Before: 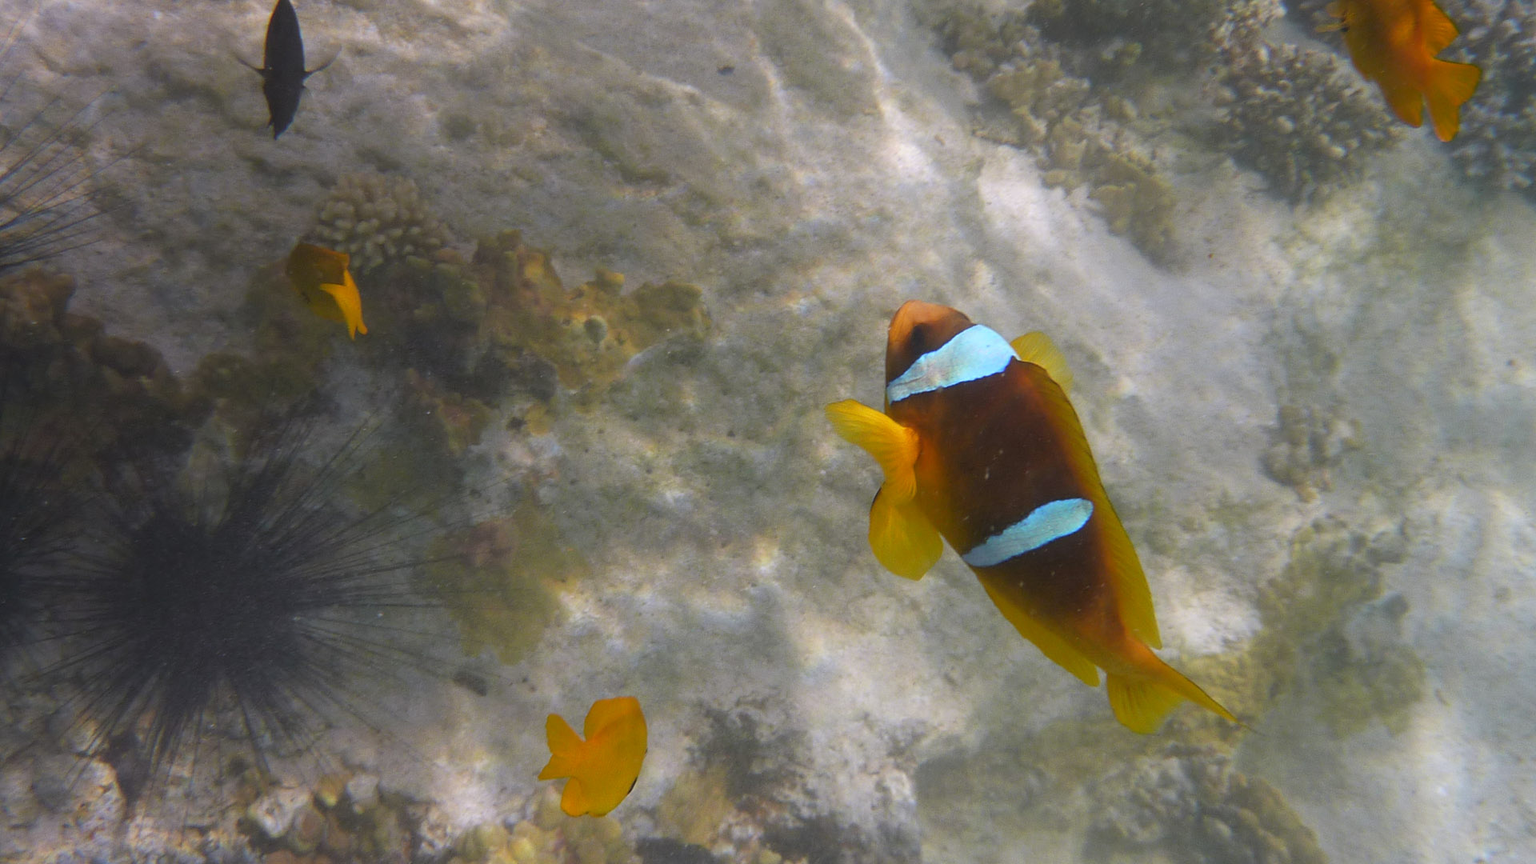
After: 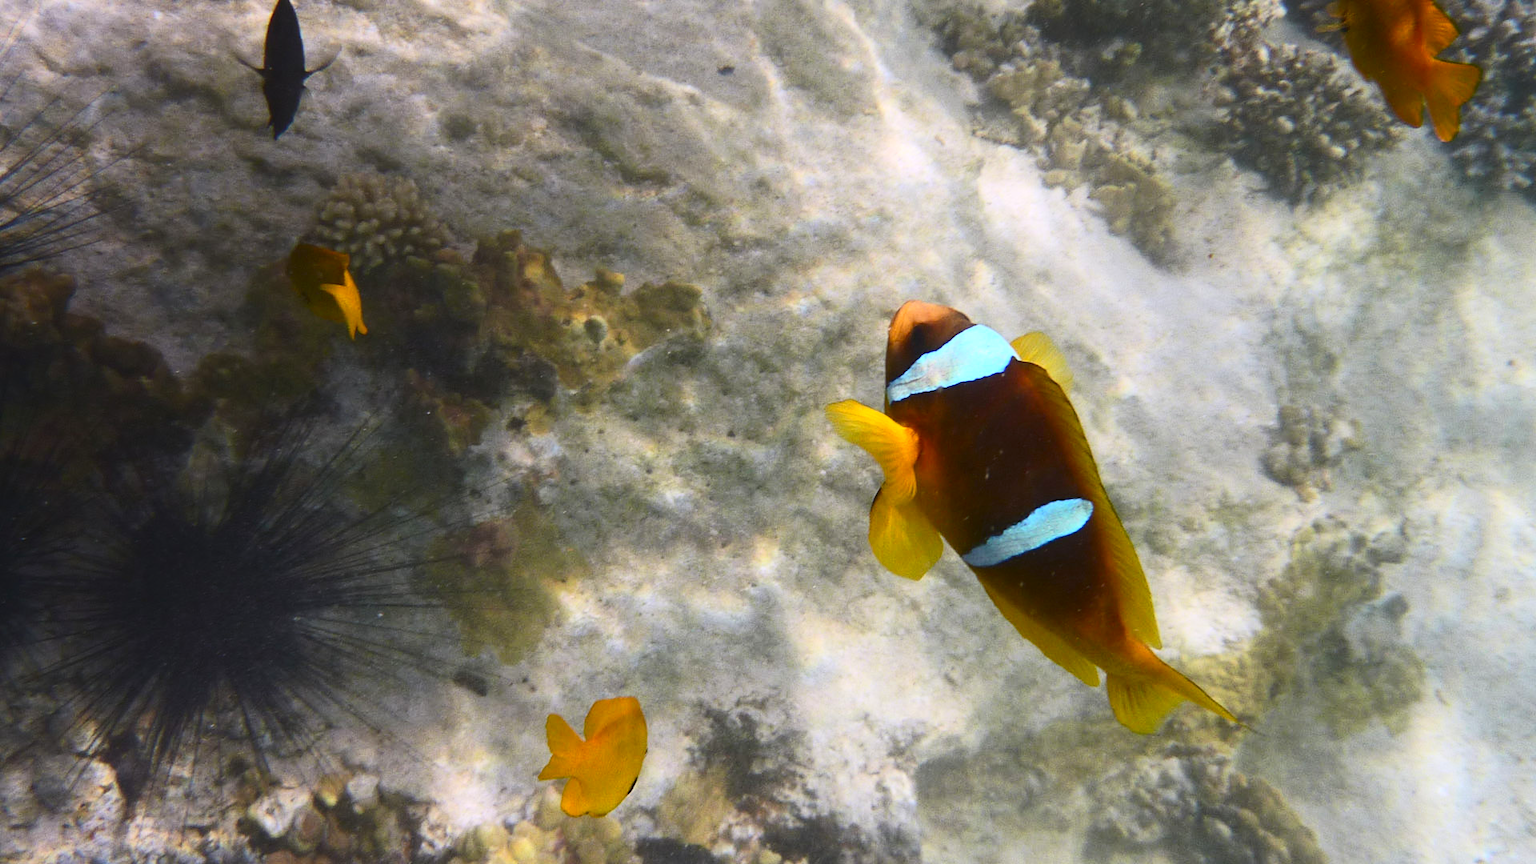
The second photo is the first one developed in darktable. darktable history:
contrast brightness saturation: contrast 0.4, brightness 0.1, saturation 0.21
exposure: compensate highlight preservation false
